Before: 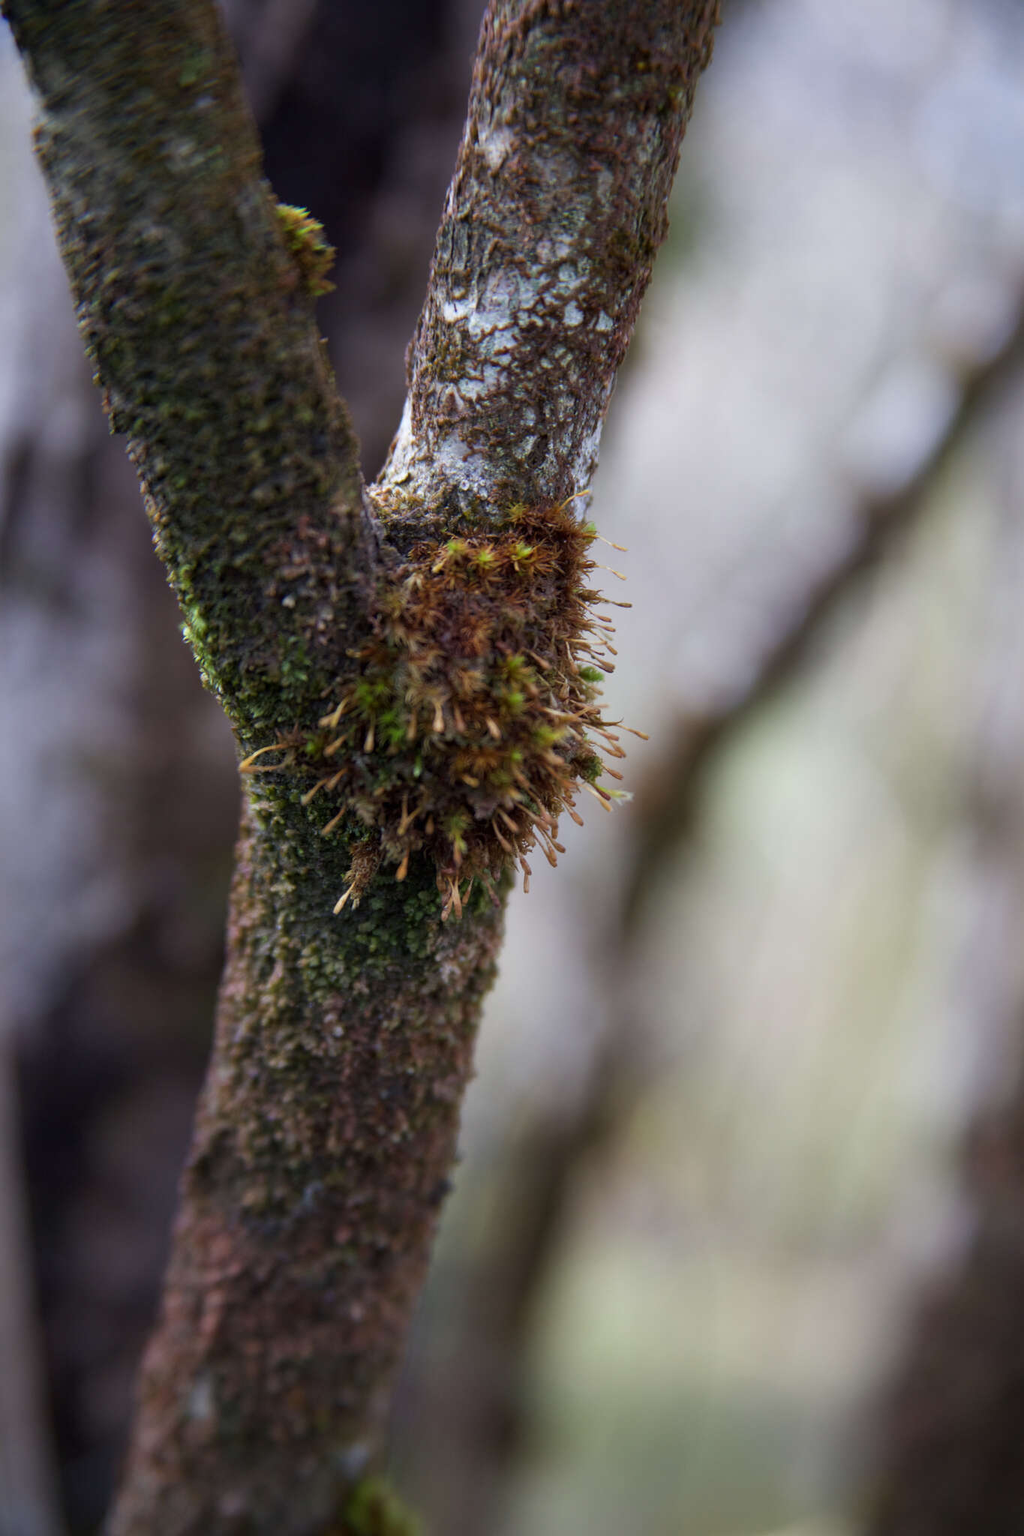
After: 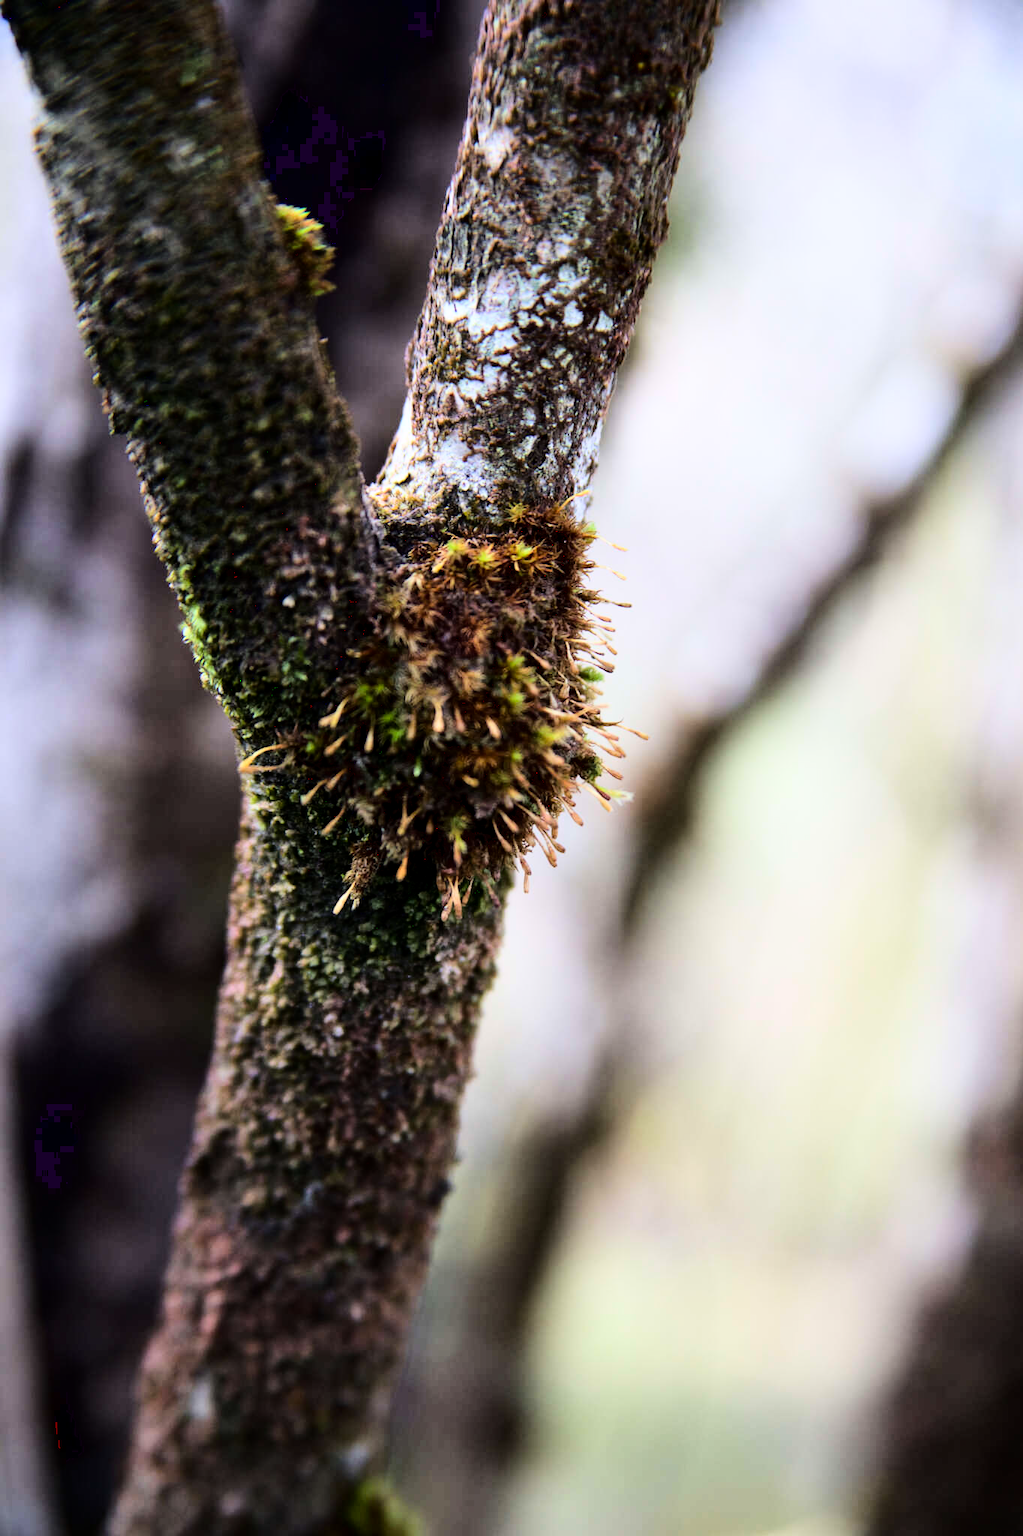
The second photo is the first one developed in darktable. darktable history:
base curve: curves: ch0 [(0, 0) (0, 0) (0.002, 0.001) (0.008, 0.003) (0.019, 0.011) (0.037, 0.037) (0.064, 0.11) (0.102, 0.232) (0.152, 0.379) (0.216, 0.524) (0.296, 0.665) (0.394, 0.789) (0.512, 0.881) (0.651, 0.945) (0.813, 0.986) (1, 1)]
exposure: black level correction 0.005, exposure 0.015 EV, compensate exposure bias true, compensate highlight preservation false
